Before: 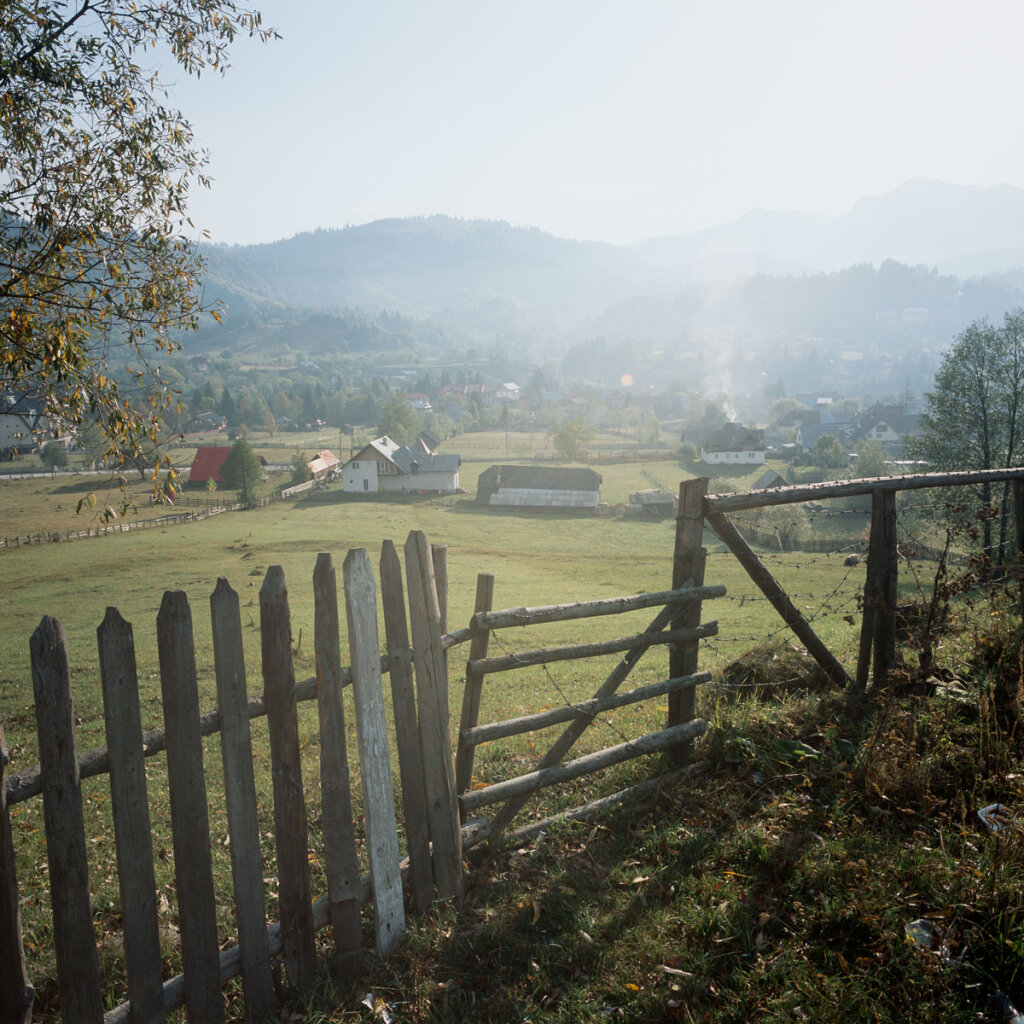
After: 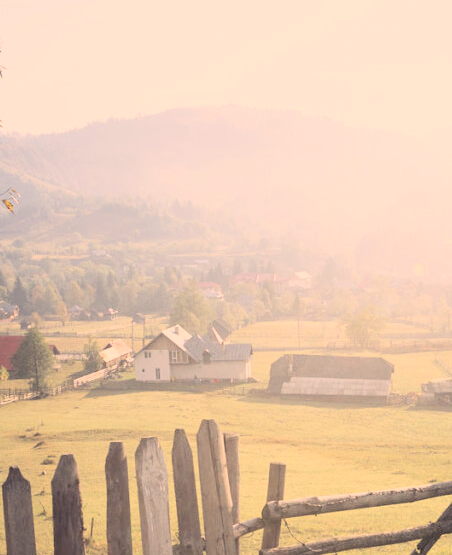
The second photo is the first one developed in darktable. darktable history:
crop: left 20.366%, top 10.885%, right 35.468%, bottom 34.827%
contrast brightness saturation: contrast 0.102, brightness 0.02, saturation 0.018
filmic rgb: middle gray luminance 29.24%, black relative exposure -10.36 EV, white relative exposure 5.51 EV, target black luminance 0%, hardness 3.92, latitude 1.72%, contrast 1.124, highlights saturation mix 5.25%, shadows ↔ highlights balance 14.8%, color science v6 (2022)
exposure: exposure 1 EV, compensate exposure bias true, compensate highlight preservation false
color correction: highlights a* 19.82, highlights b* 27.34, shadows a* 3.31, shadows b* -17.04, saturation 0.764
